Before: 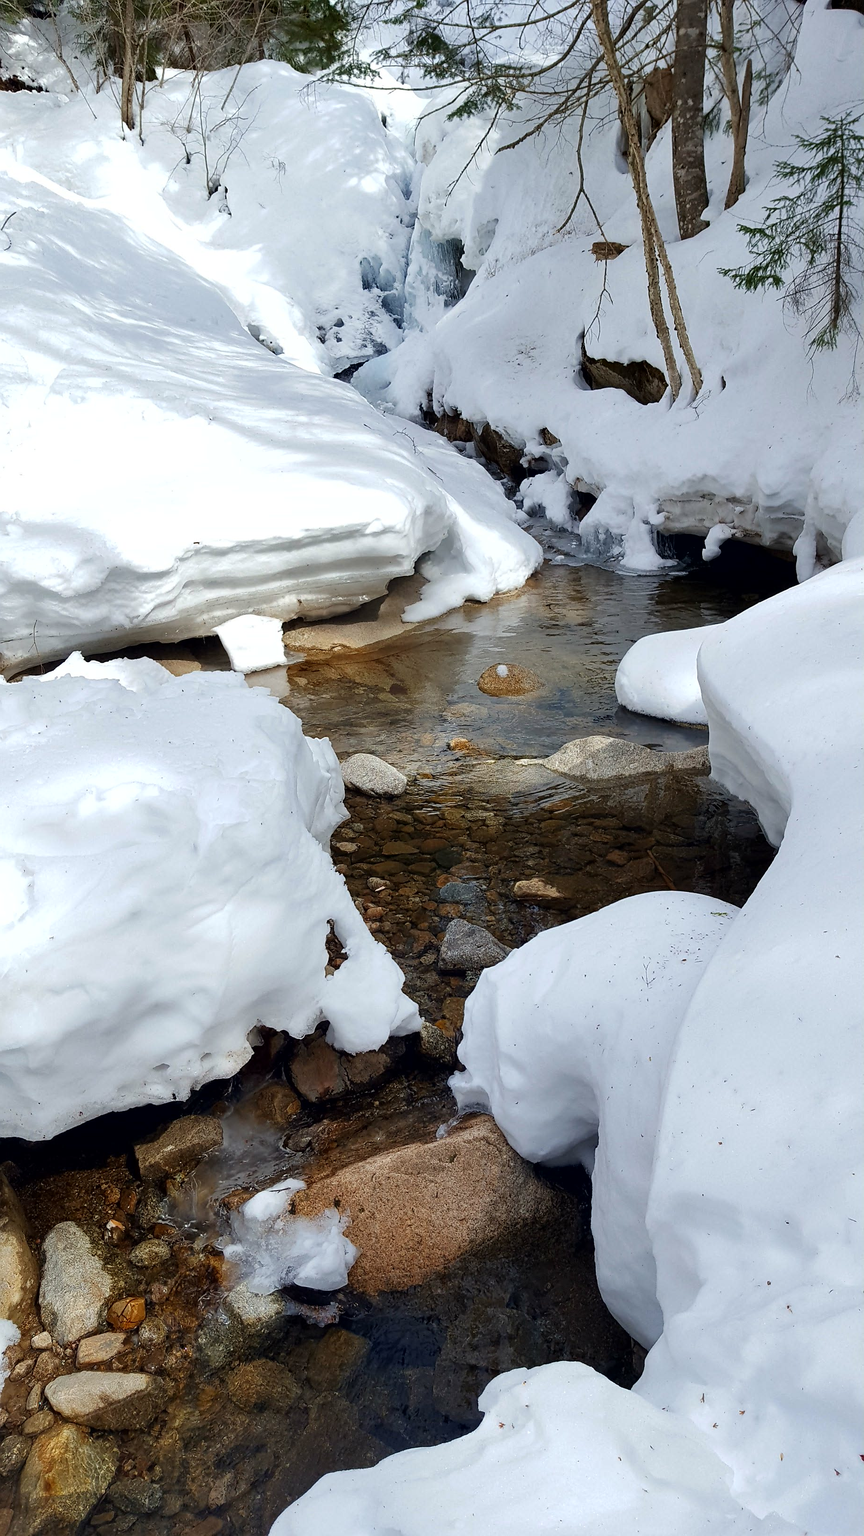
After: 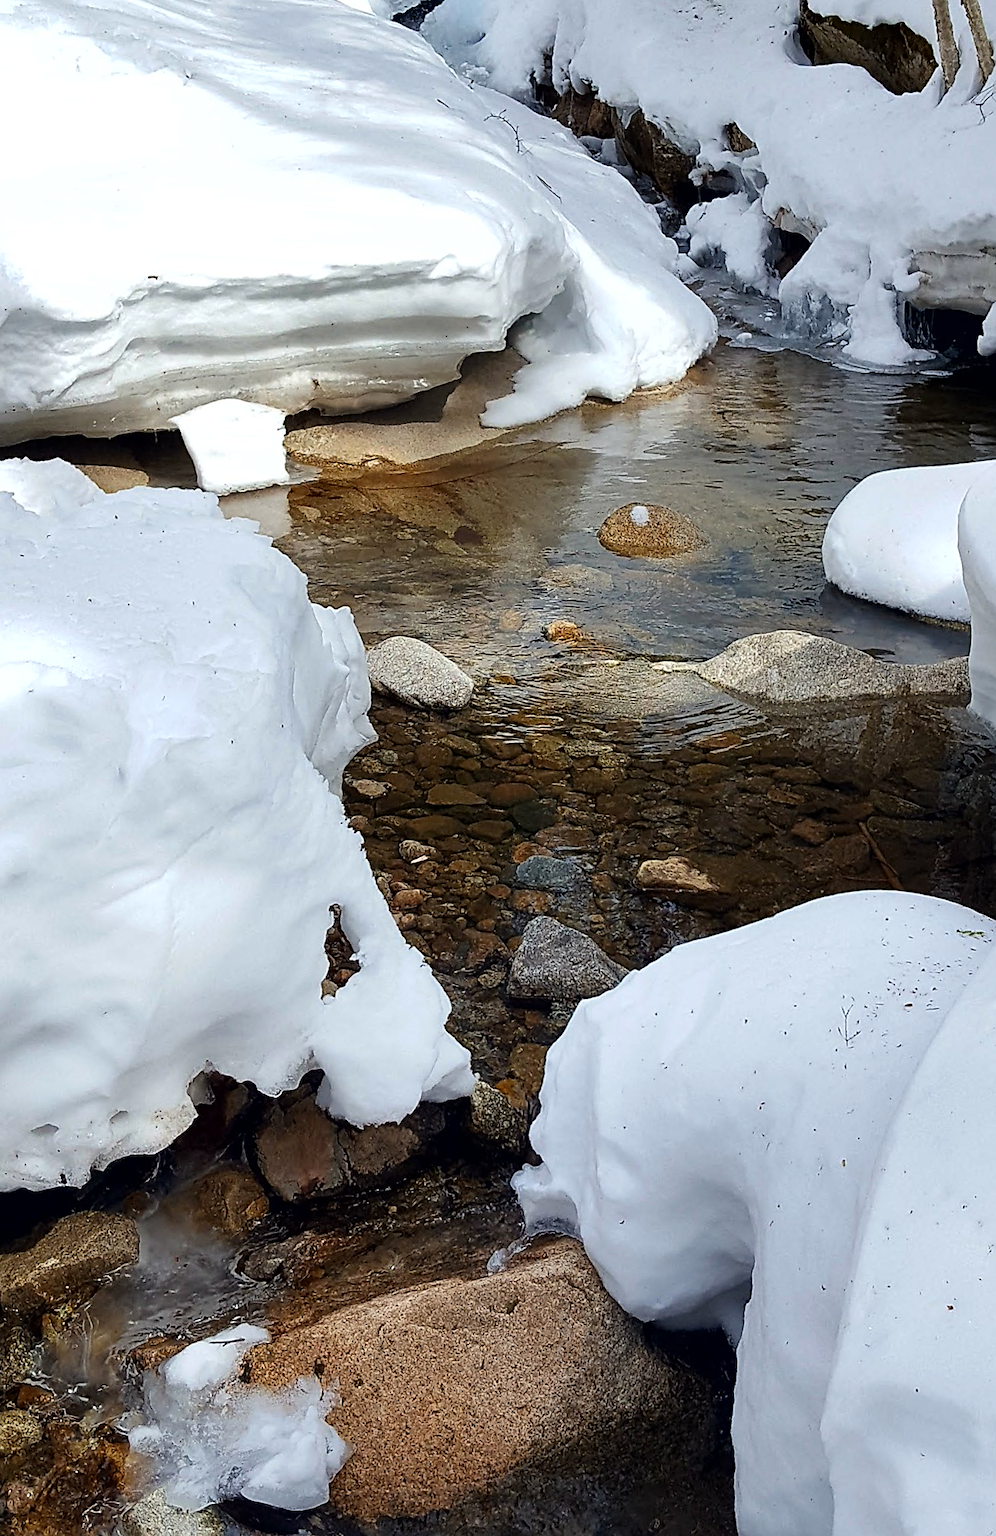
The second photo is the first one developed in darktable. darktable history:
contrast brightness saturation: contrast 0.1, brightness 0.03, saturation 0.09
shadows and highlights: shadows 29.32, highlights -29.32, low approximation 0.01, soften with gaussian
crop and rotate: angle -3.37°, left 9.79%, top 20.73%, right 12.42%, bottom 11.82%
color zones: curves: ch1 [(0.077, 0.436) (0.25, 0.5) (0.75, 0.5)]
sharpen: on, module defaults
